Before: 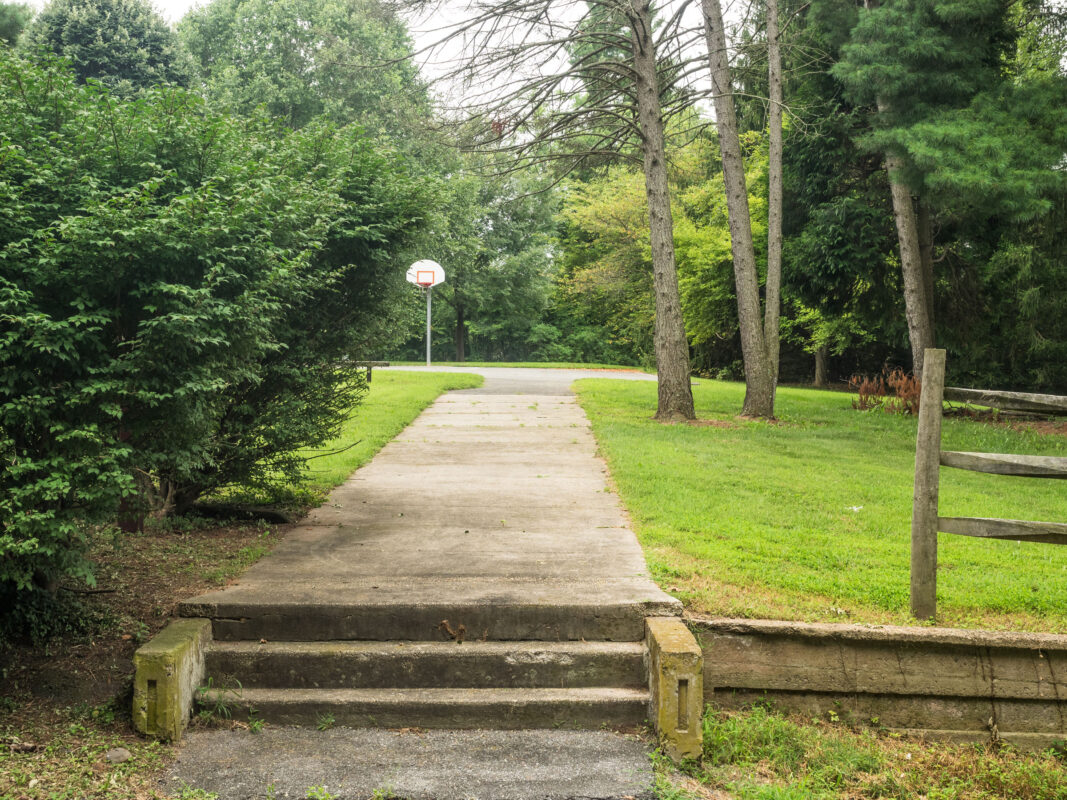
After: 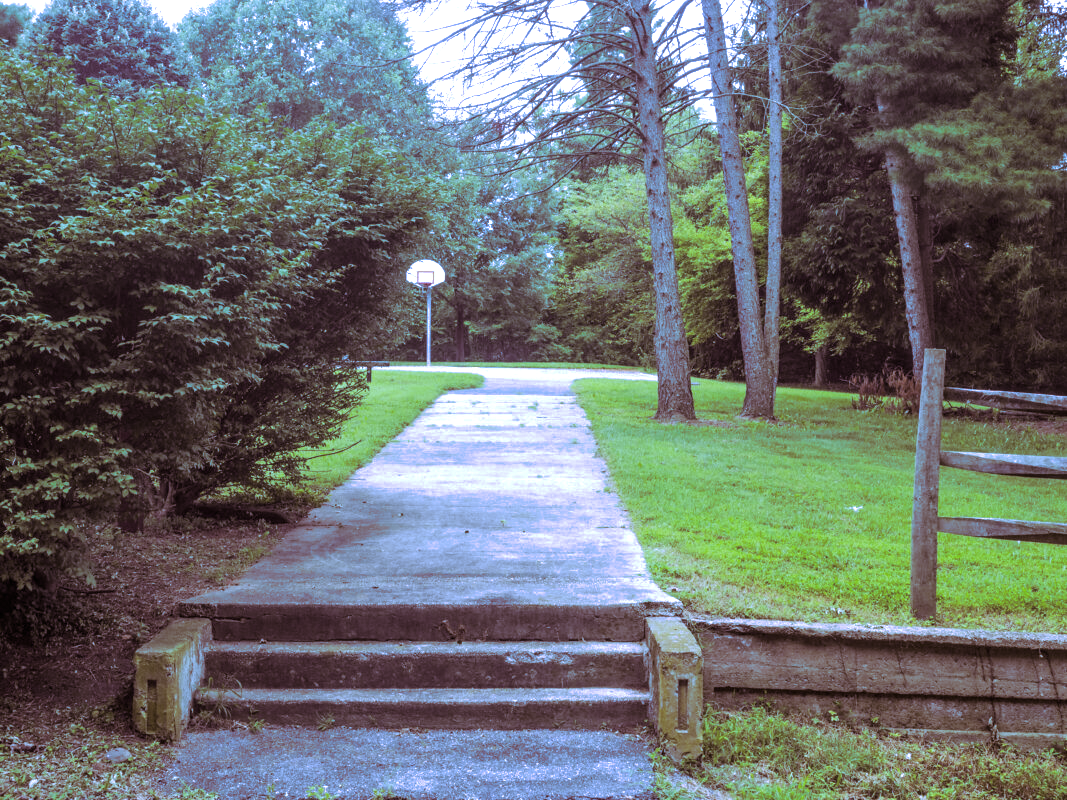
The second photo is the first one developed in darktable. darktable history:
white balance: red 0.766, blue 1.537
split-toning: highlights › hue 298.8°, highlights › saturation 0.73, compress 41.76%
